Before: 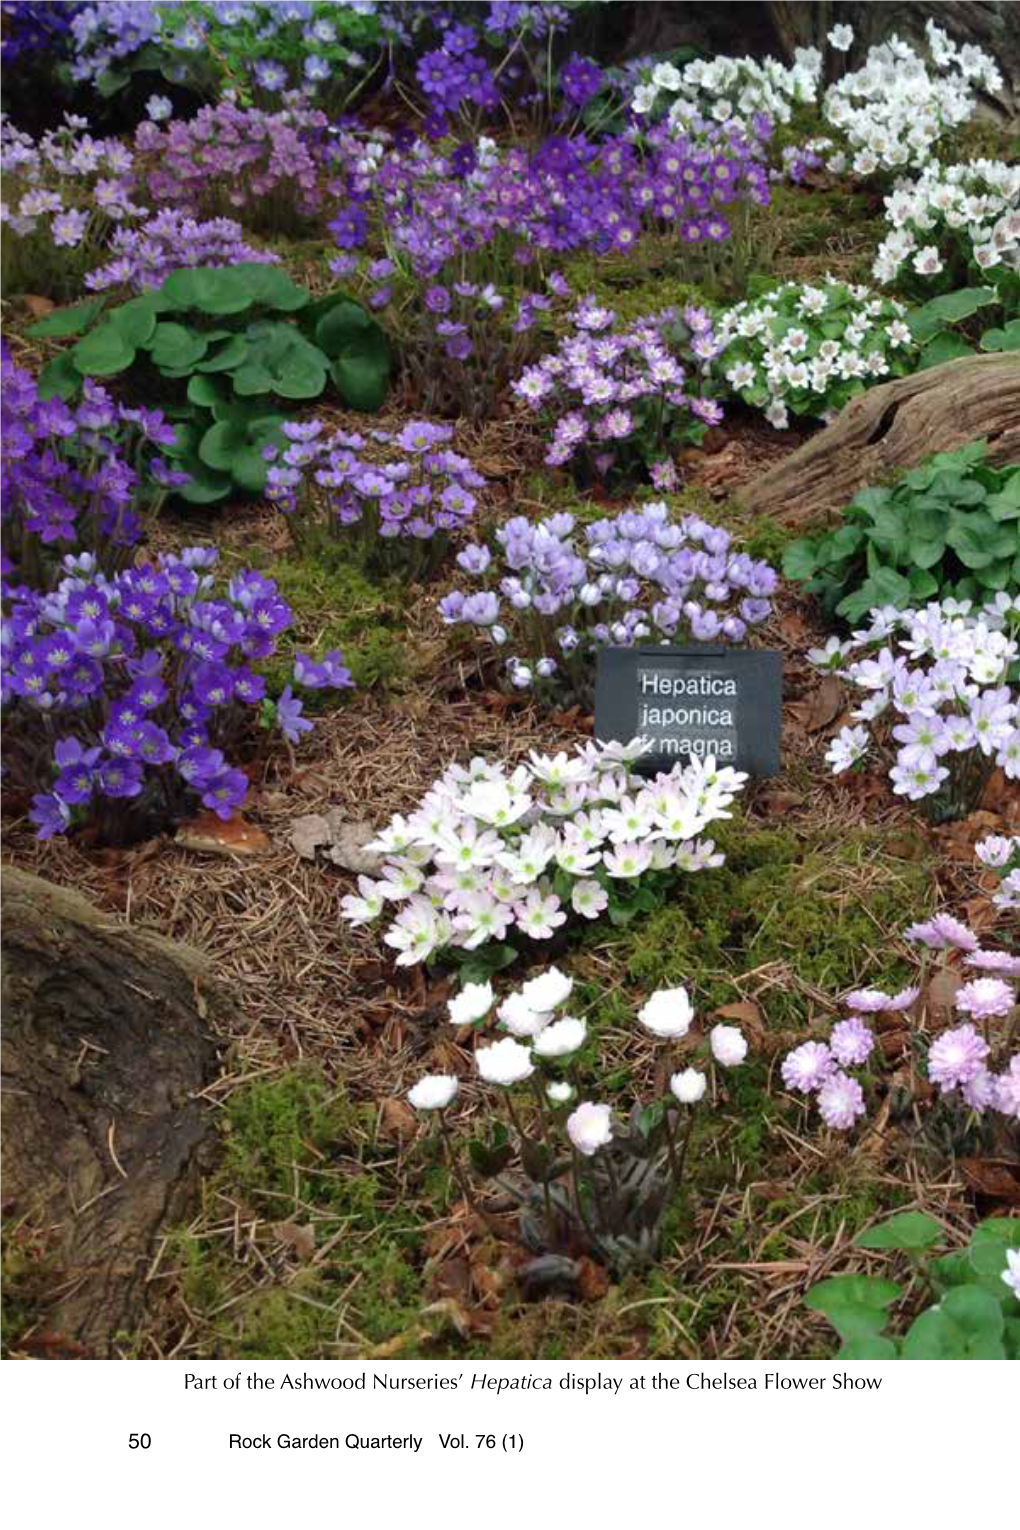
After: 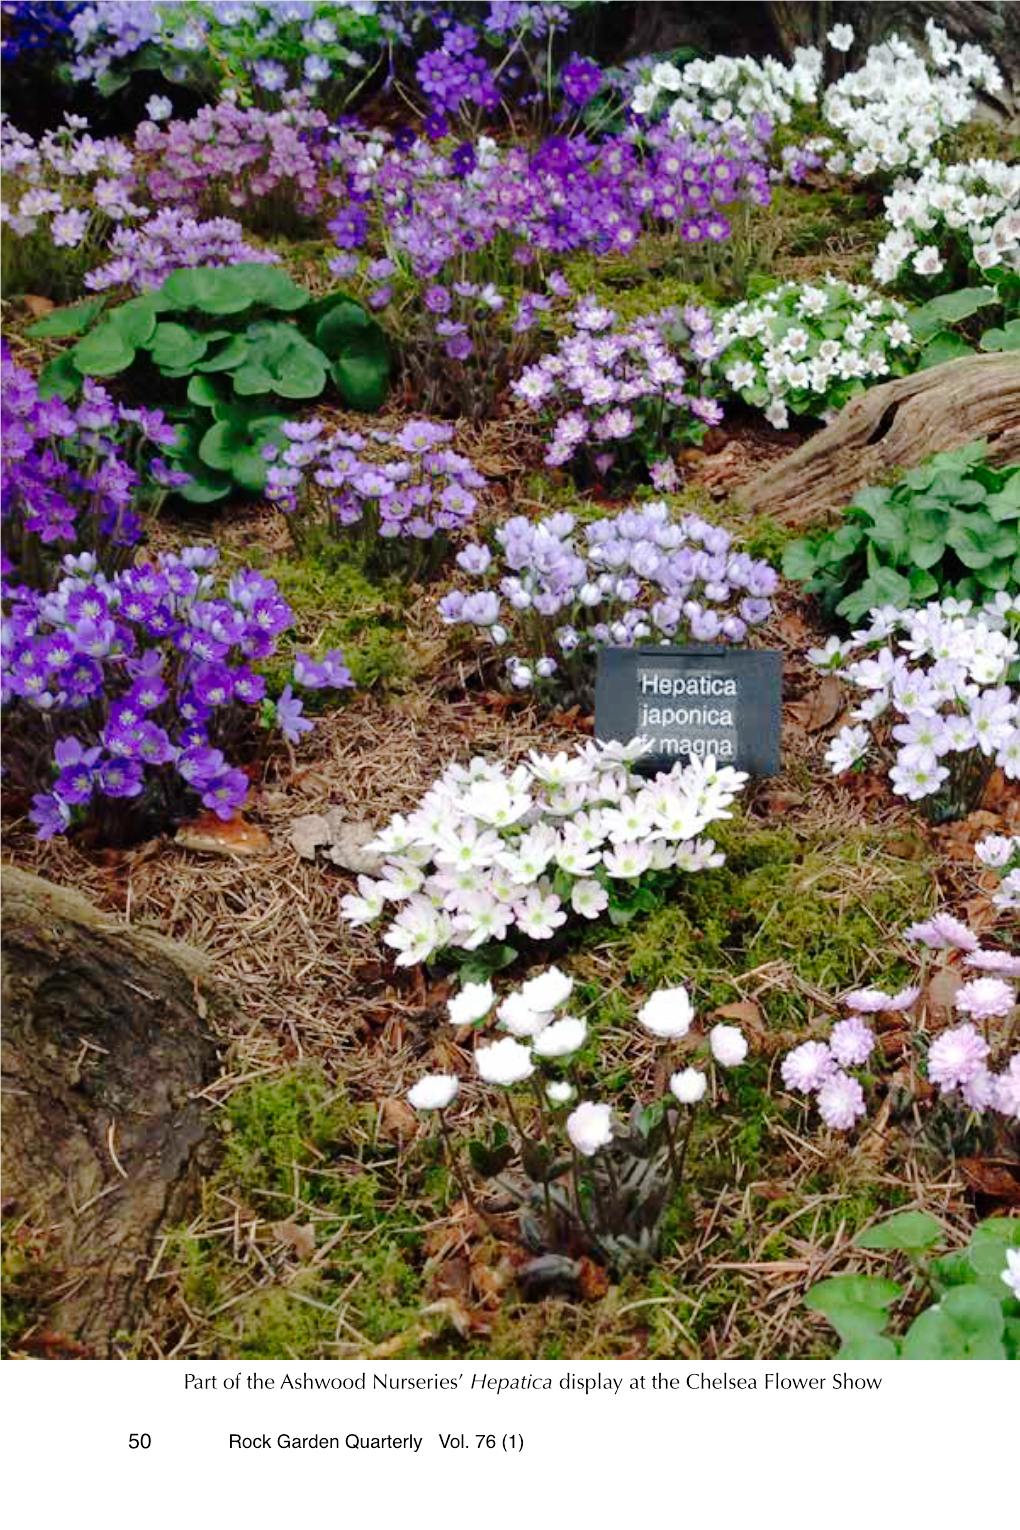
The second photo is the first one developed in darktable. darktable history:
color zones: curves: ch0 [(0, 0.5) (0.143, 0.5) (0.286, 0.5) (0.429, 0.5) (0.571, 0.5) (0.714, 0.476) (0.857, 0.5) (1, 0.5)]; ch2 [(0, 0.5) (0.143, 0.5) (0.286, 0.5) (0.429, 0.5) (0.571, 0.5) (0.714, 0.487) (0.857, 0.5) (1, 0.5)]
tone curve: curves: ch0 [(0, 0) (0.003, 0.002) (0.011, 0.007) (0.025, 0.016) (0.044, 0.027) (0.069, 0.045) (0.1, 0.077) (0.136, 0.114) (0.177, 0.166) (0.224, 0.241) (0.277, 0.328) (0.335, 0.413) (0.399, 0.498) (0.468, 0.572) (0.543, 0.638) (0.623, 0.711) (0.709, 0.786) (0.801, 0.853) (0.898, 0.929) (1, 1)], preserve colors none
